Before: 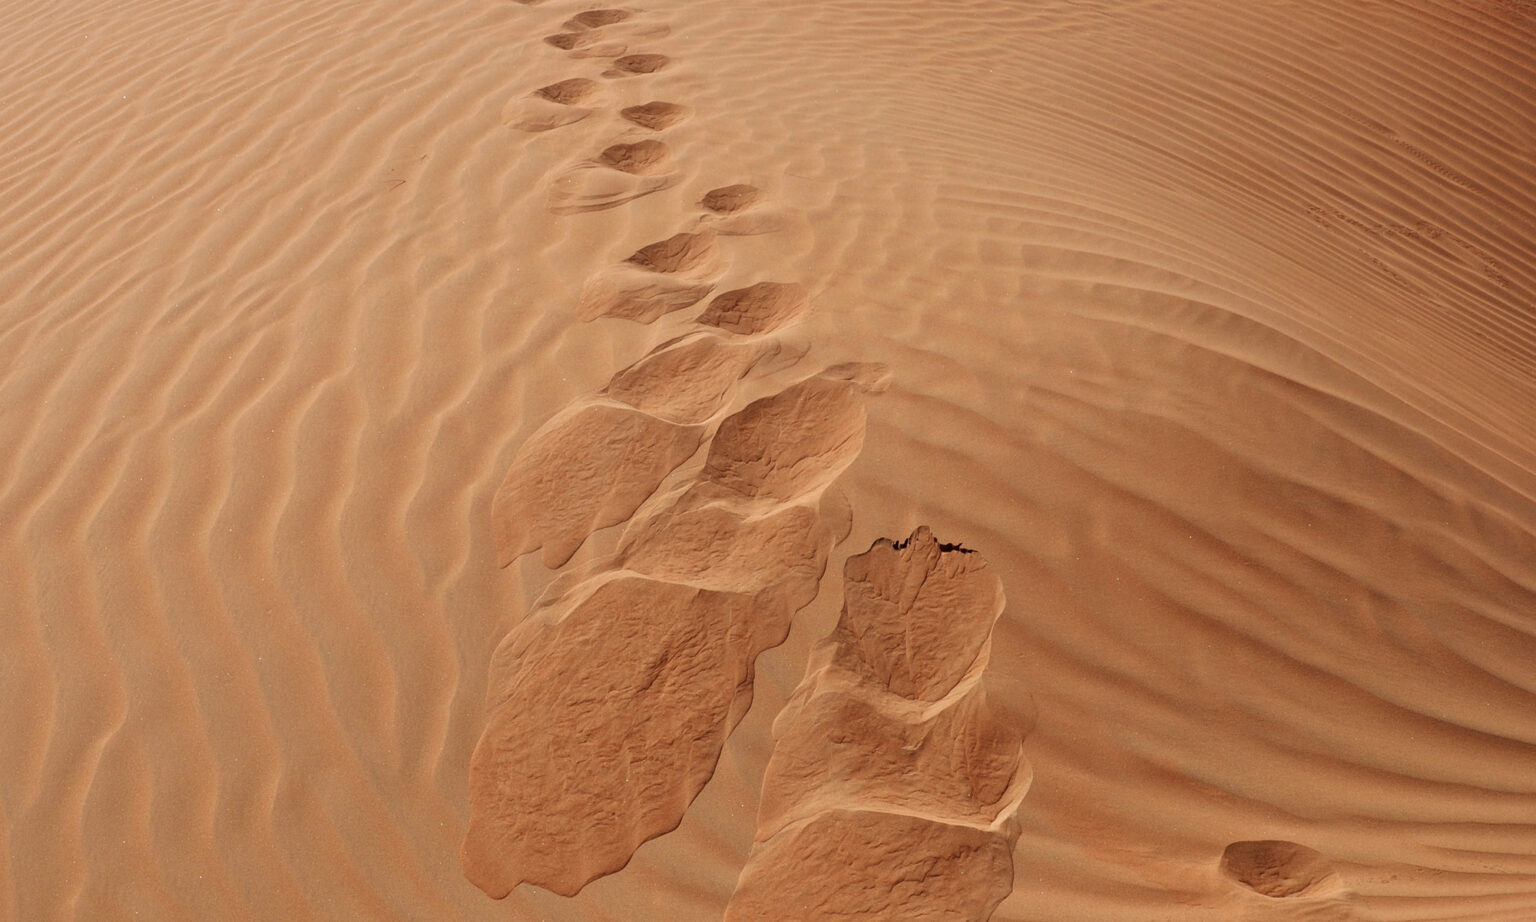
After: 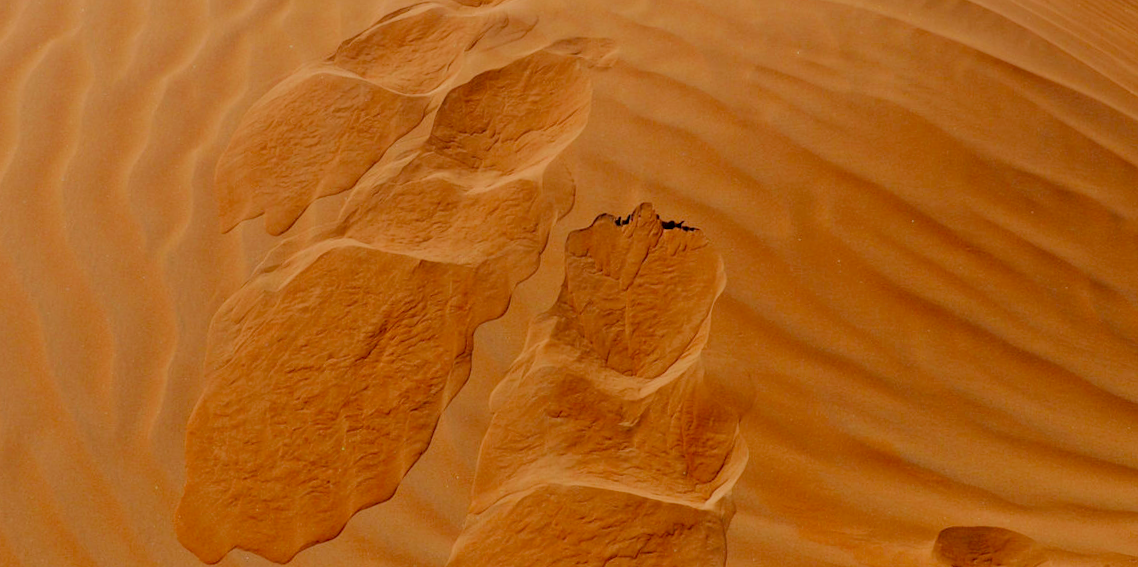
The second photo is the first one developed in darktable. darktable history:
filmic rgb: black relative exposure -8.79 EV, white relative exposure 4.98 EV, threshold 6 EV, target black luminance 0%, hardness 3.77, latitude 66.34%, contrast 0.822, highlights saturation mix 10%, shadows ↔ highlights balance 20%, add noise in highlights 0.1, color science v4 (2020), iterations of high-quality reconstruction 0, type of noise poissonian, enable highlight reconstruction true
rotate and perspective: rotation 1.57°, crop left 0.018, crop right 0.982, crop top 0.039, crop bottom 0.961
crop and rotate: left 17.299%, top 35.115%, right 7.015%, bottom 1.024%
exposure: exposure -0.05 EV
contrast brightness saturation: contrast 0.04, saturation 0.16
